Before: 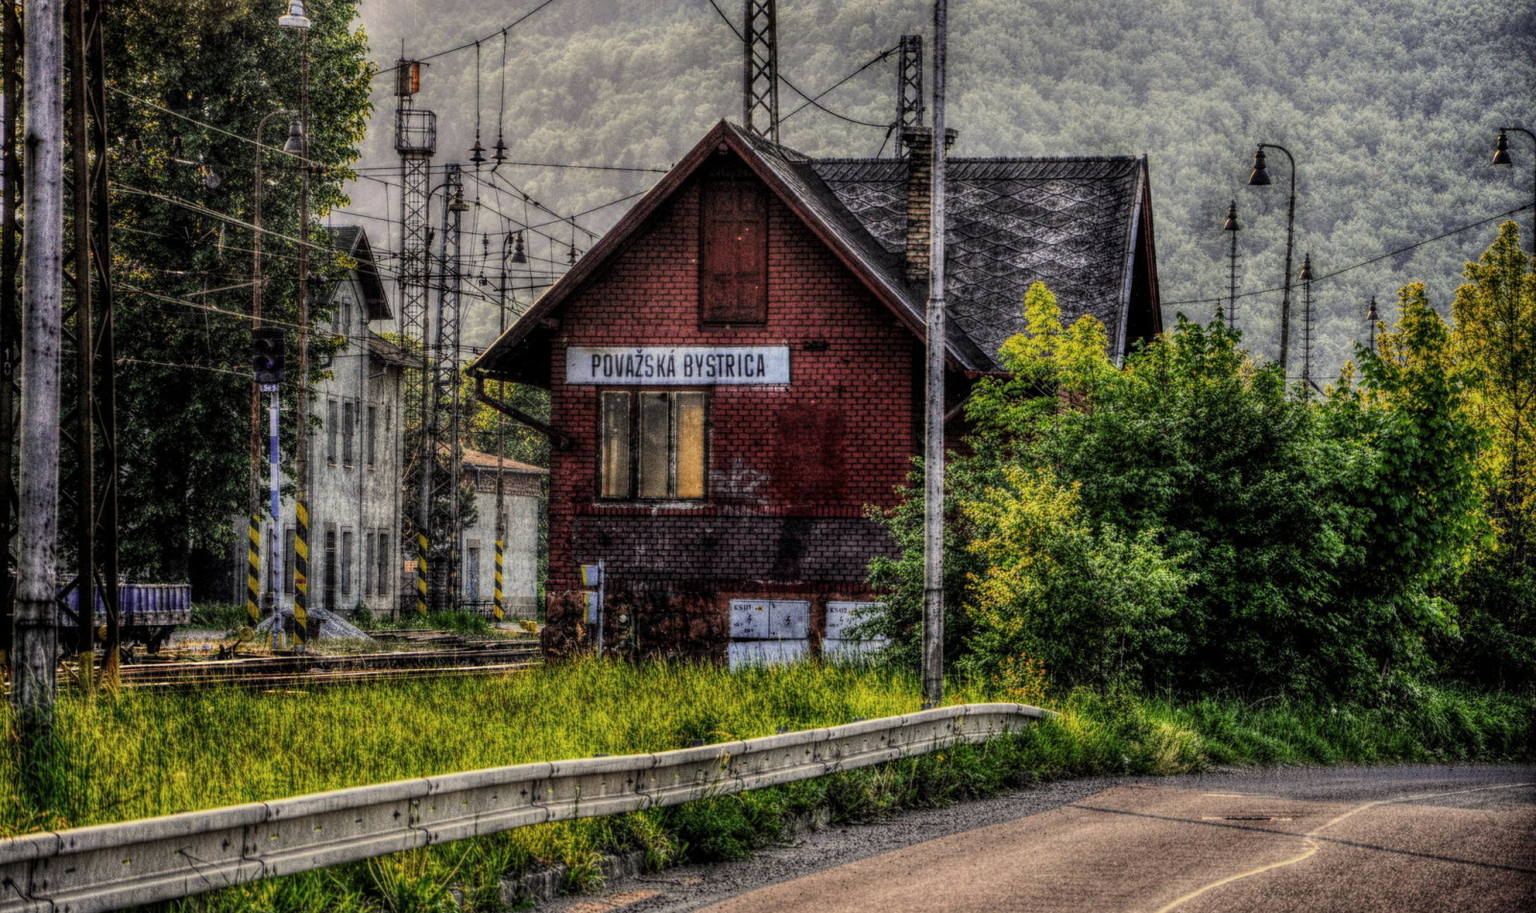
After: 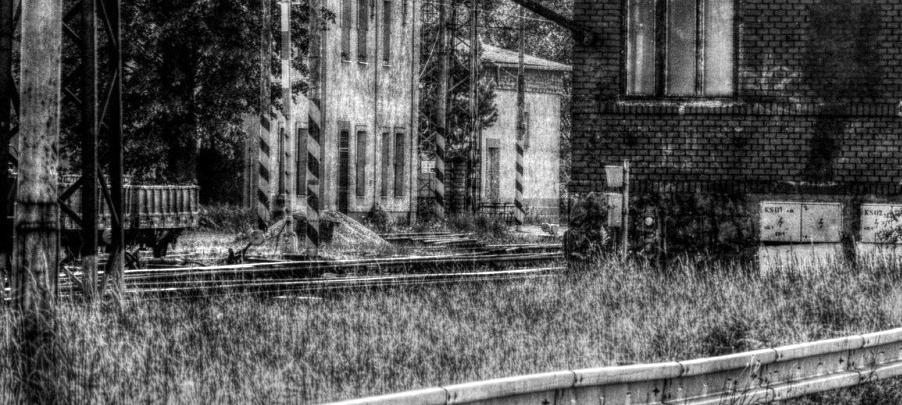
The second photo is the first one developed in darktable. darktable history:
monochrome: a 16.06, b 15.48, size 1
crop: top 44.483%, right 43.593%, bottom 12.892%
exposure: exposure 0.4 EV, compensate highlight preservation false
color balance rgb: perceptual saturation grading › global saturation 36%, perceptual brilliance grading › global brilliance 10%, global vibrance 20%
